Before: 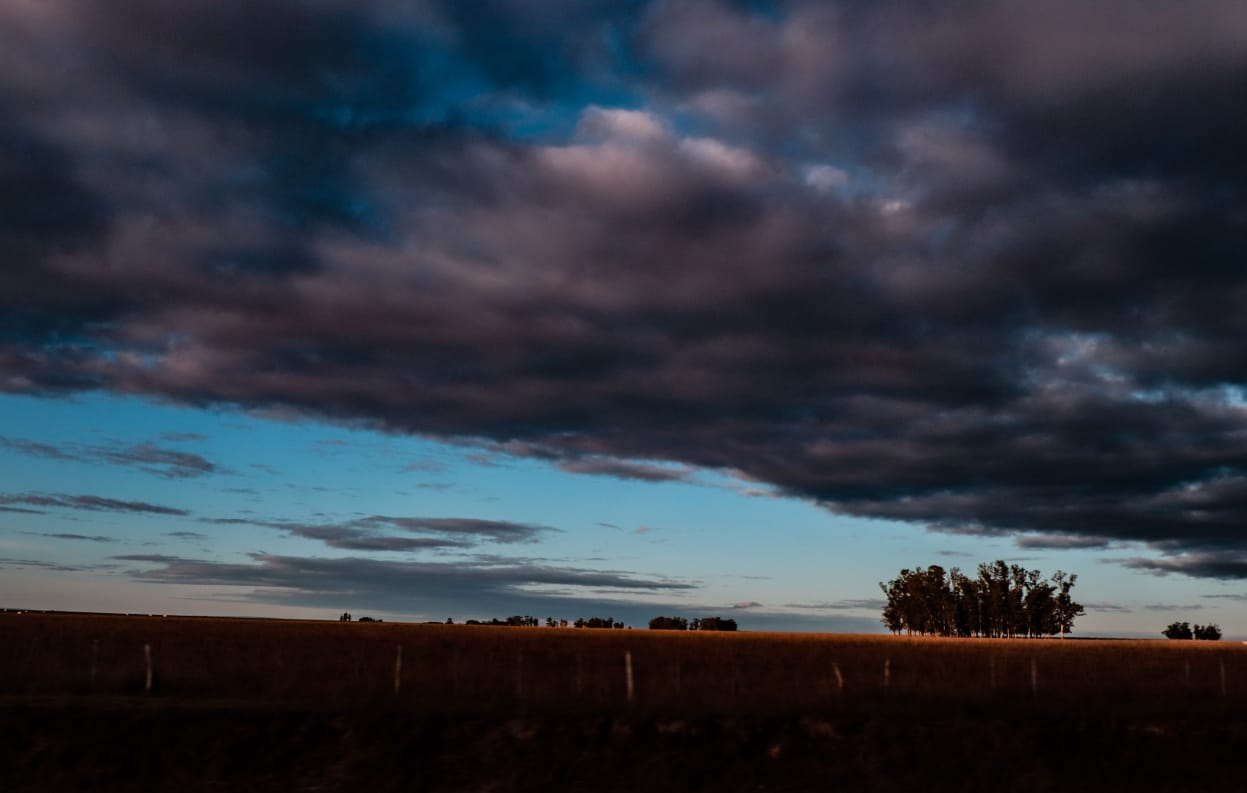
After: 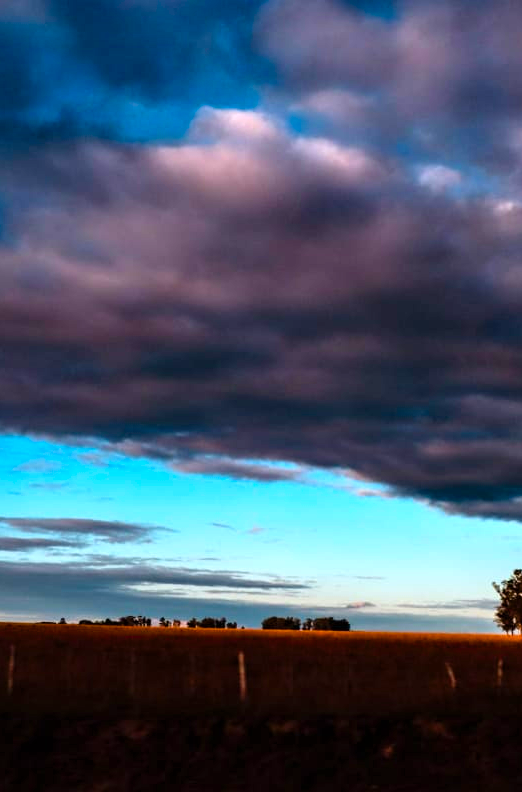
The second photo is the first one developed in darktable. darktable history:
color balance rgb: shadows lift › hue 85.17°, perceptual saturation grading › global saturation 29.768%, global vibrance 20%
levels: mode automatic
crop: left 31.062%, right 27.072%
